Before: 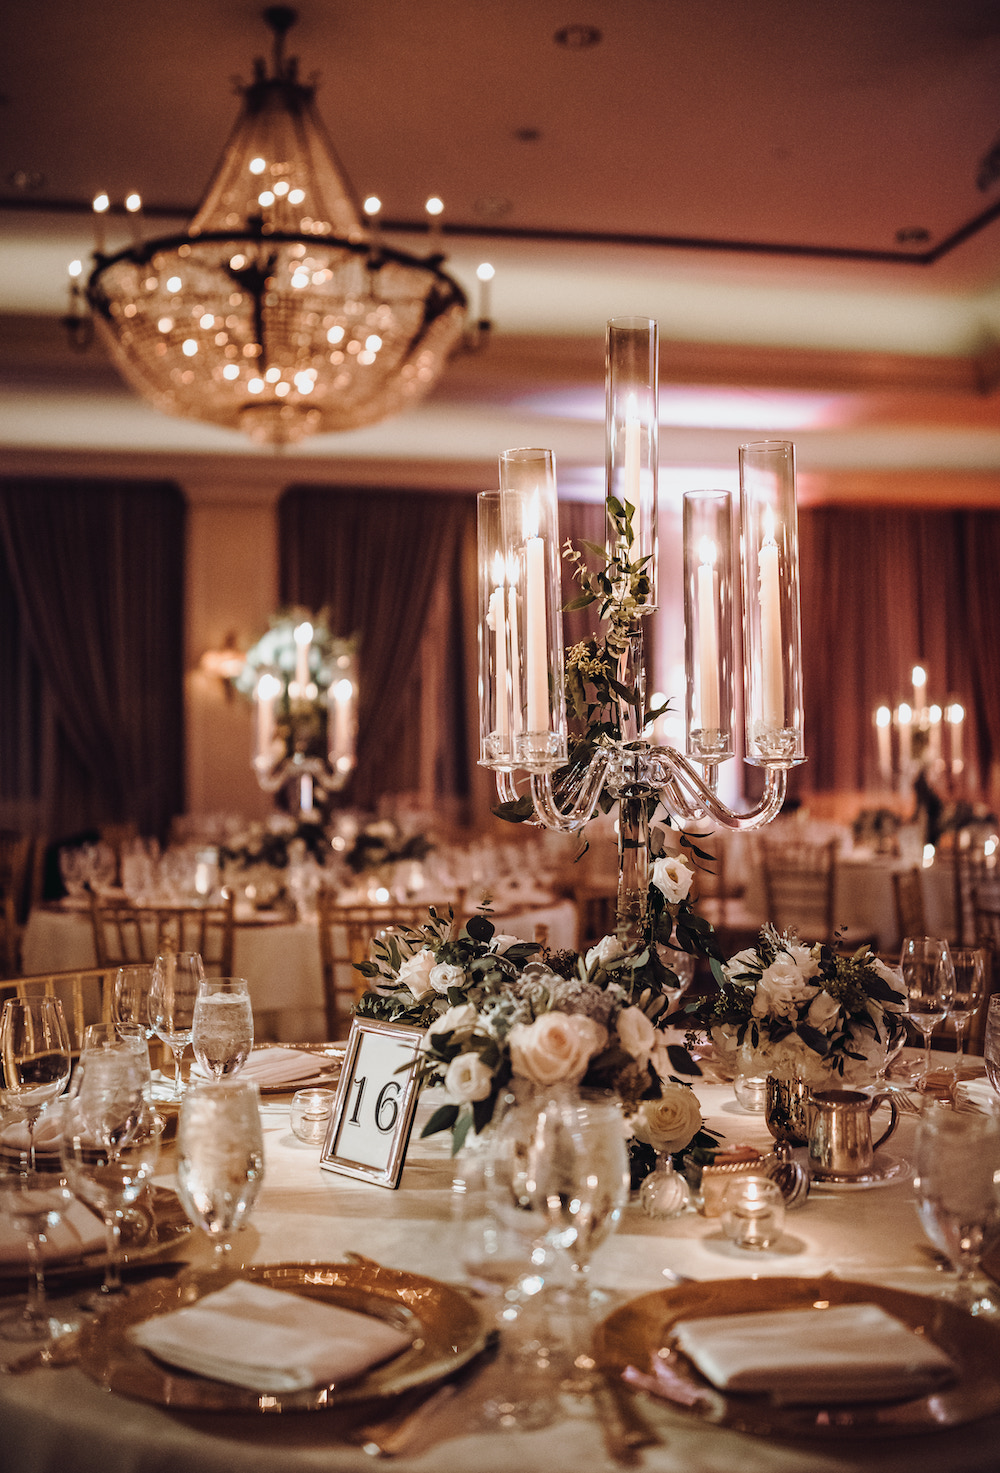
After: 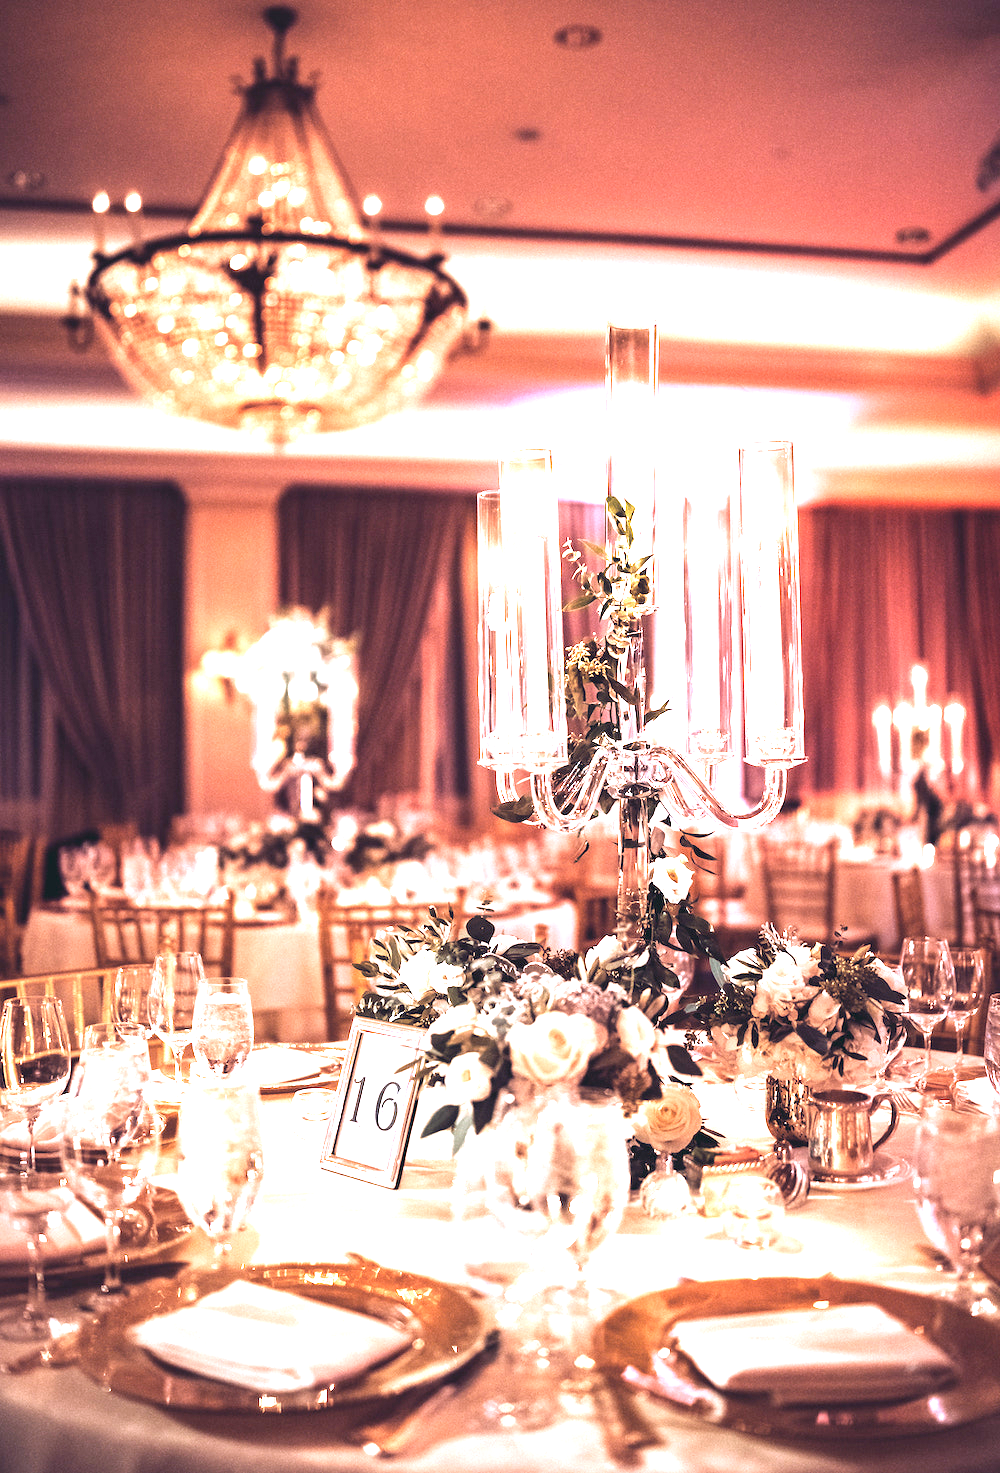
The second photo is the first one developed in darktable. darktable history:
exposure: exposure 2.003 EV, compensate highlight preservation false
white balance: red 1.042, blue 1.17
